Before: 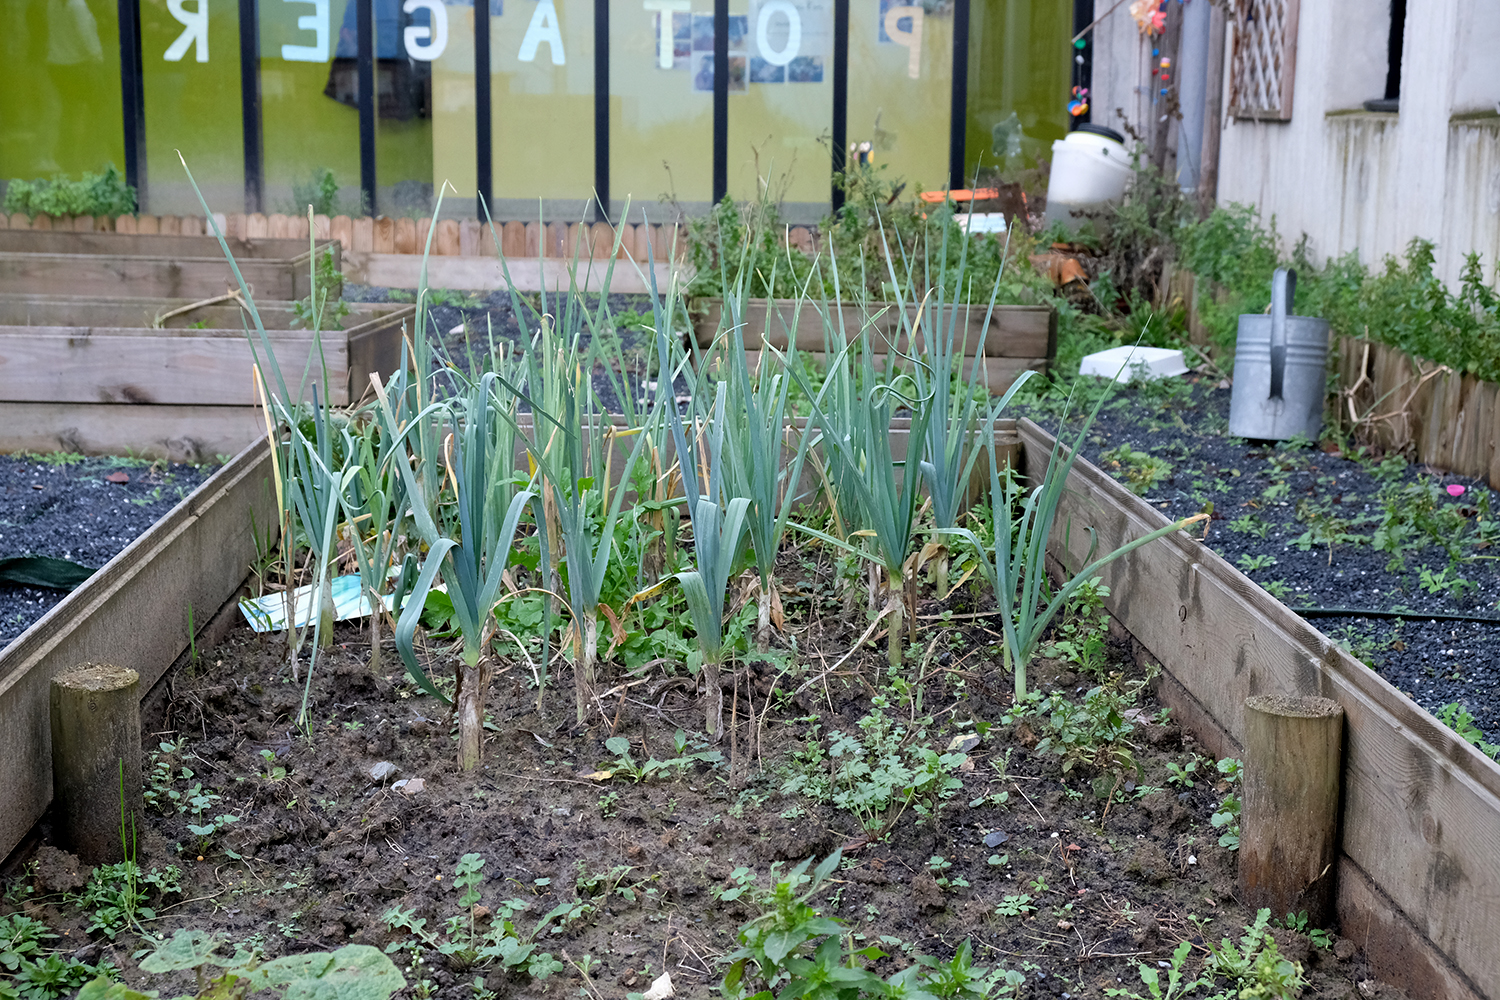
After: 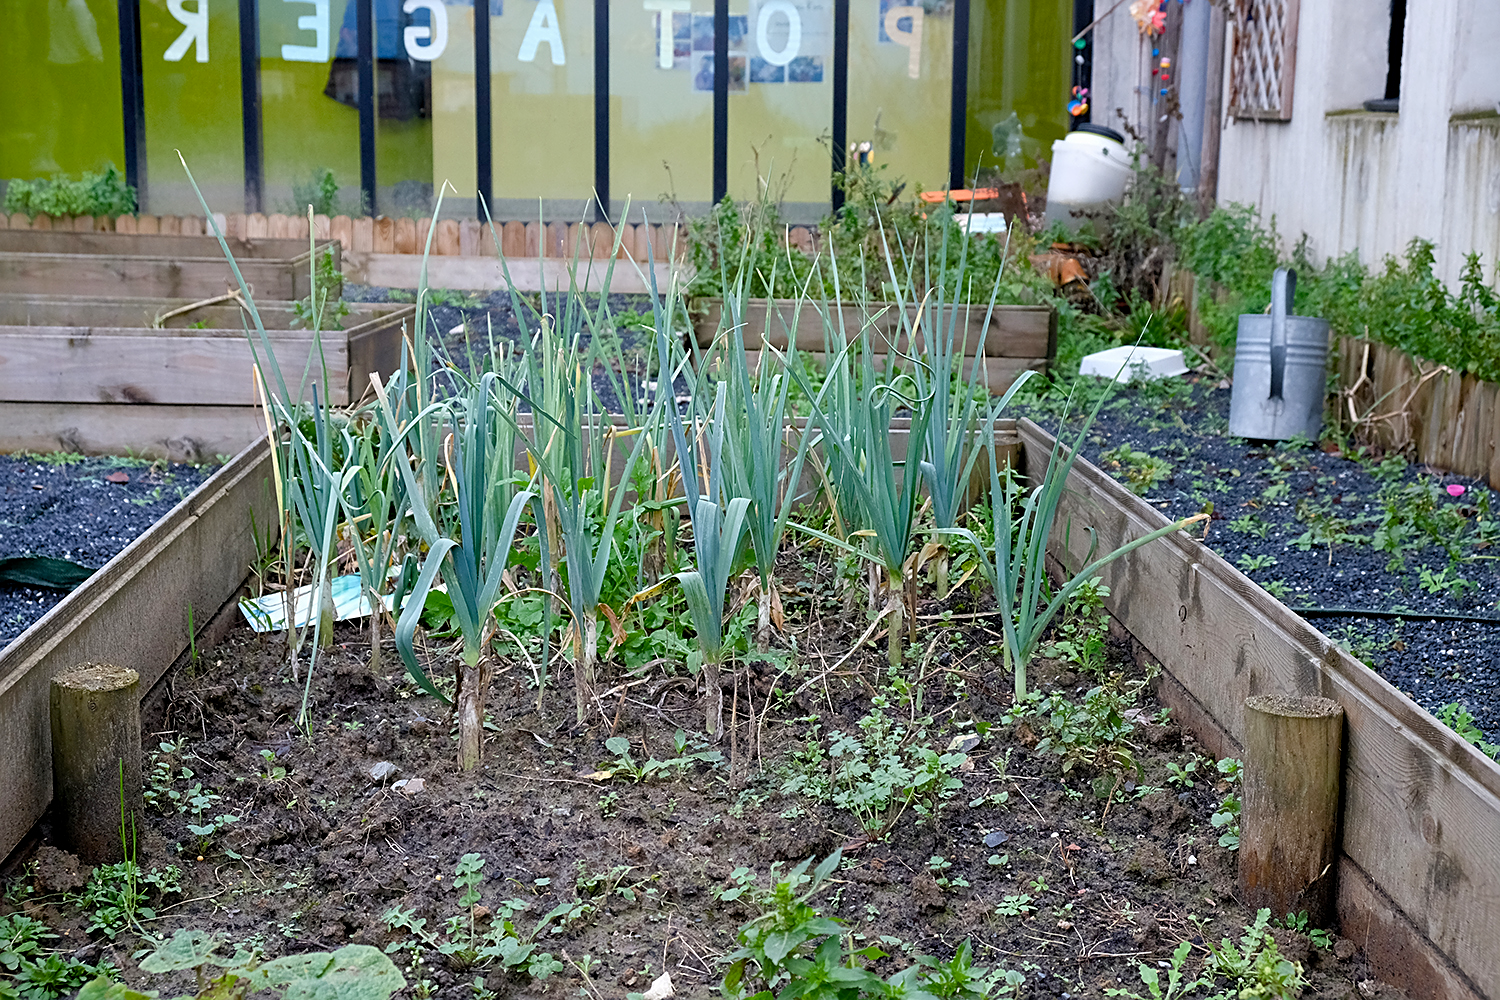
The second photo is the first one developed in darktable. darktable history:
sharpen: on, module defaults
color balance rgb: perceptual saturation grading › global saturation 20%, perceptual saturation grading › highlights -25%, perceptual saturation grading › shadows 25%
